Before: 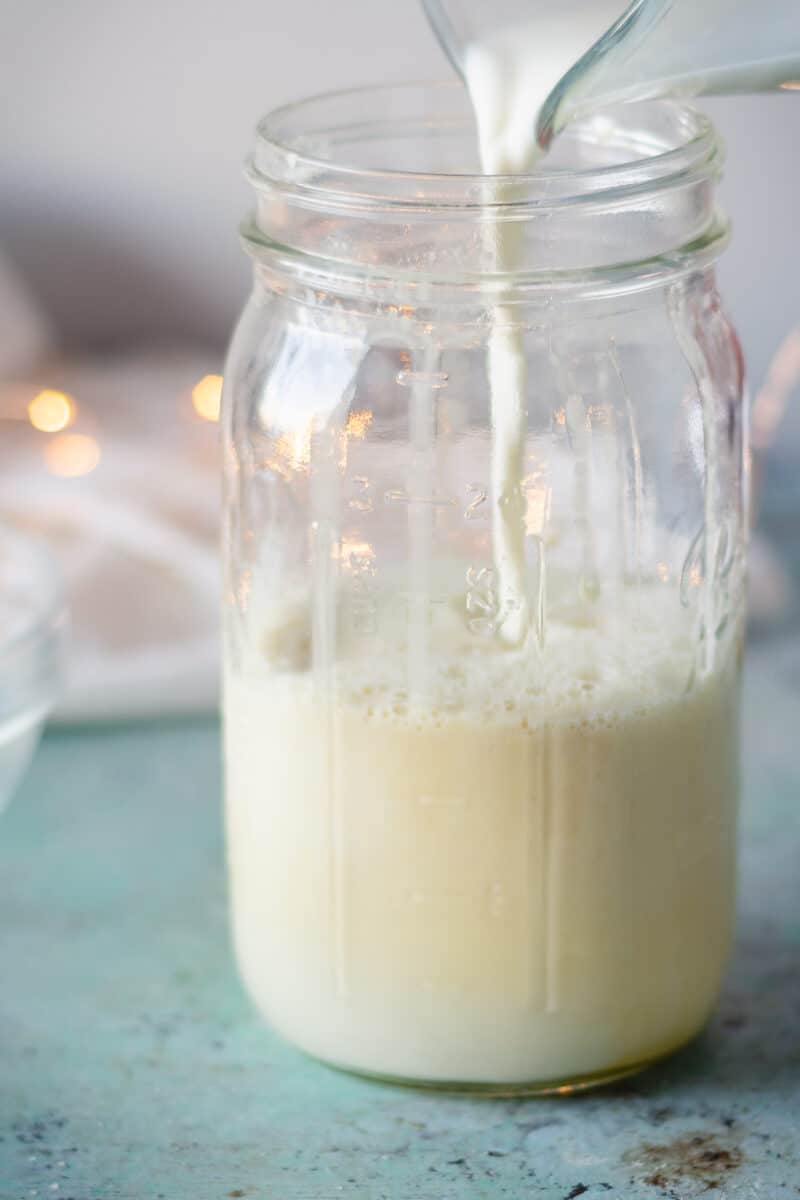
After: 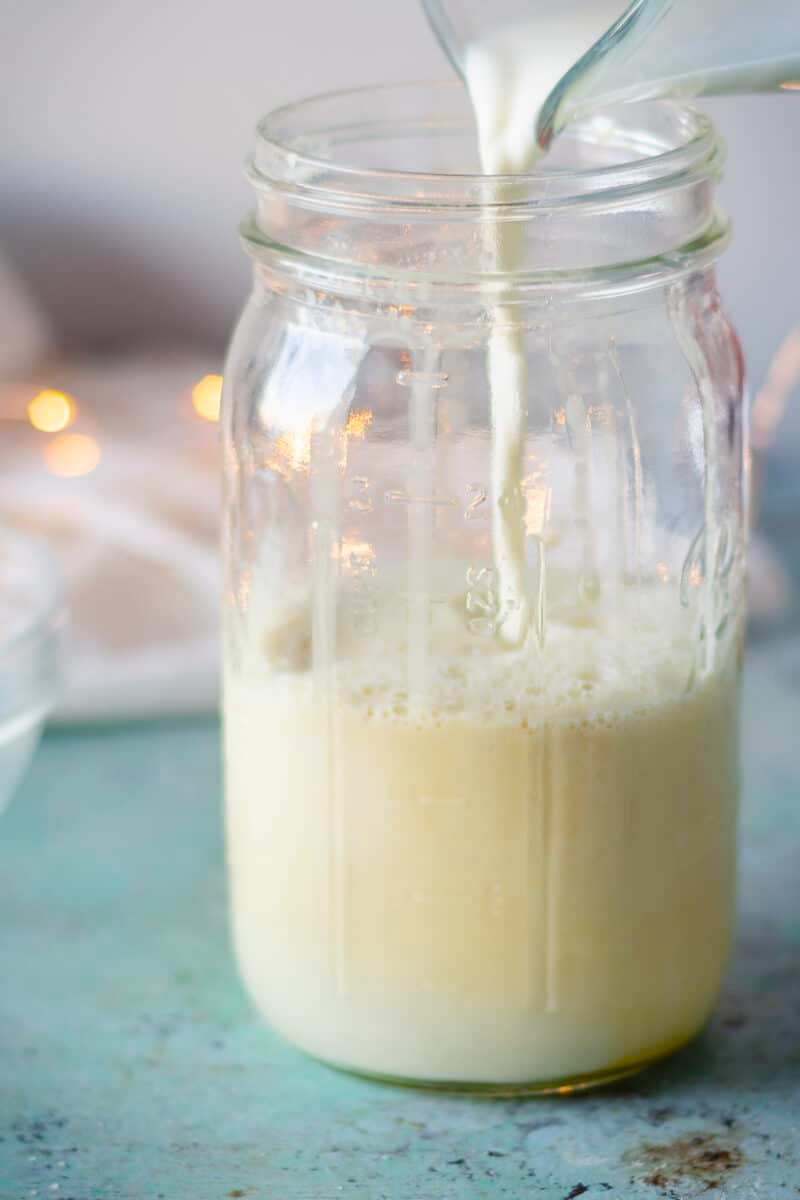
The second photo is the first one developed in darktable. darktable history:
color balance rgb: shadows lift › luminance -9.67%, perceptual saturation grading › global saturation 30.951%
exposure: compensate highlight preservation false
